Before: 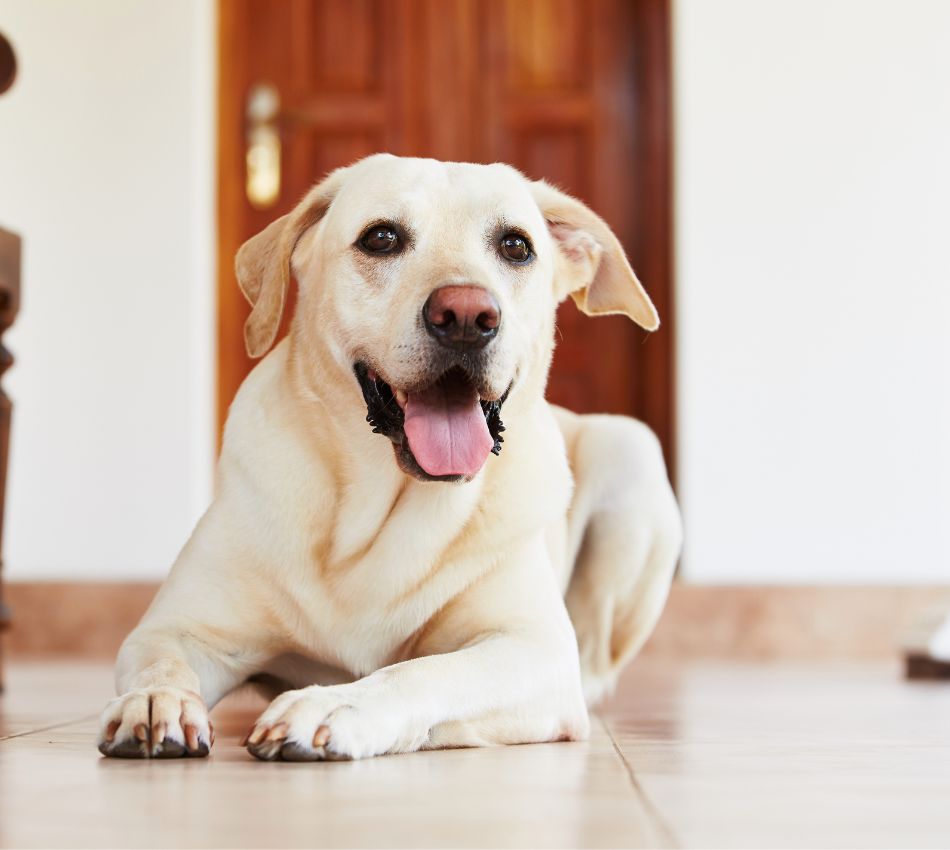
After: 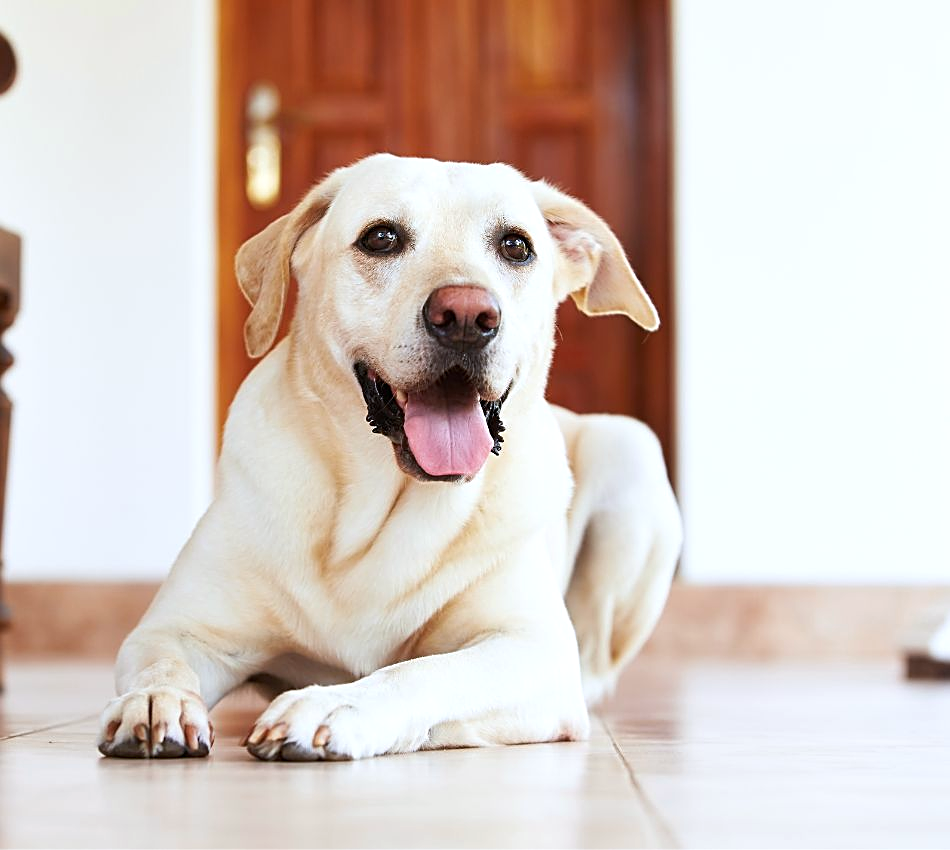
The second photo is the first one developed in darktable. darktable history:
sharpen: on, module defaults
white balance: red 0.967, blue 1.049
exposure: exposure 0.217 EV, compensate highlight preservation false
